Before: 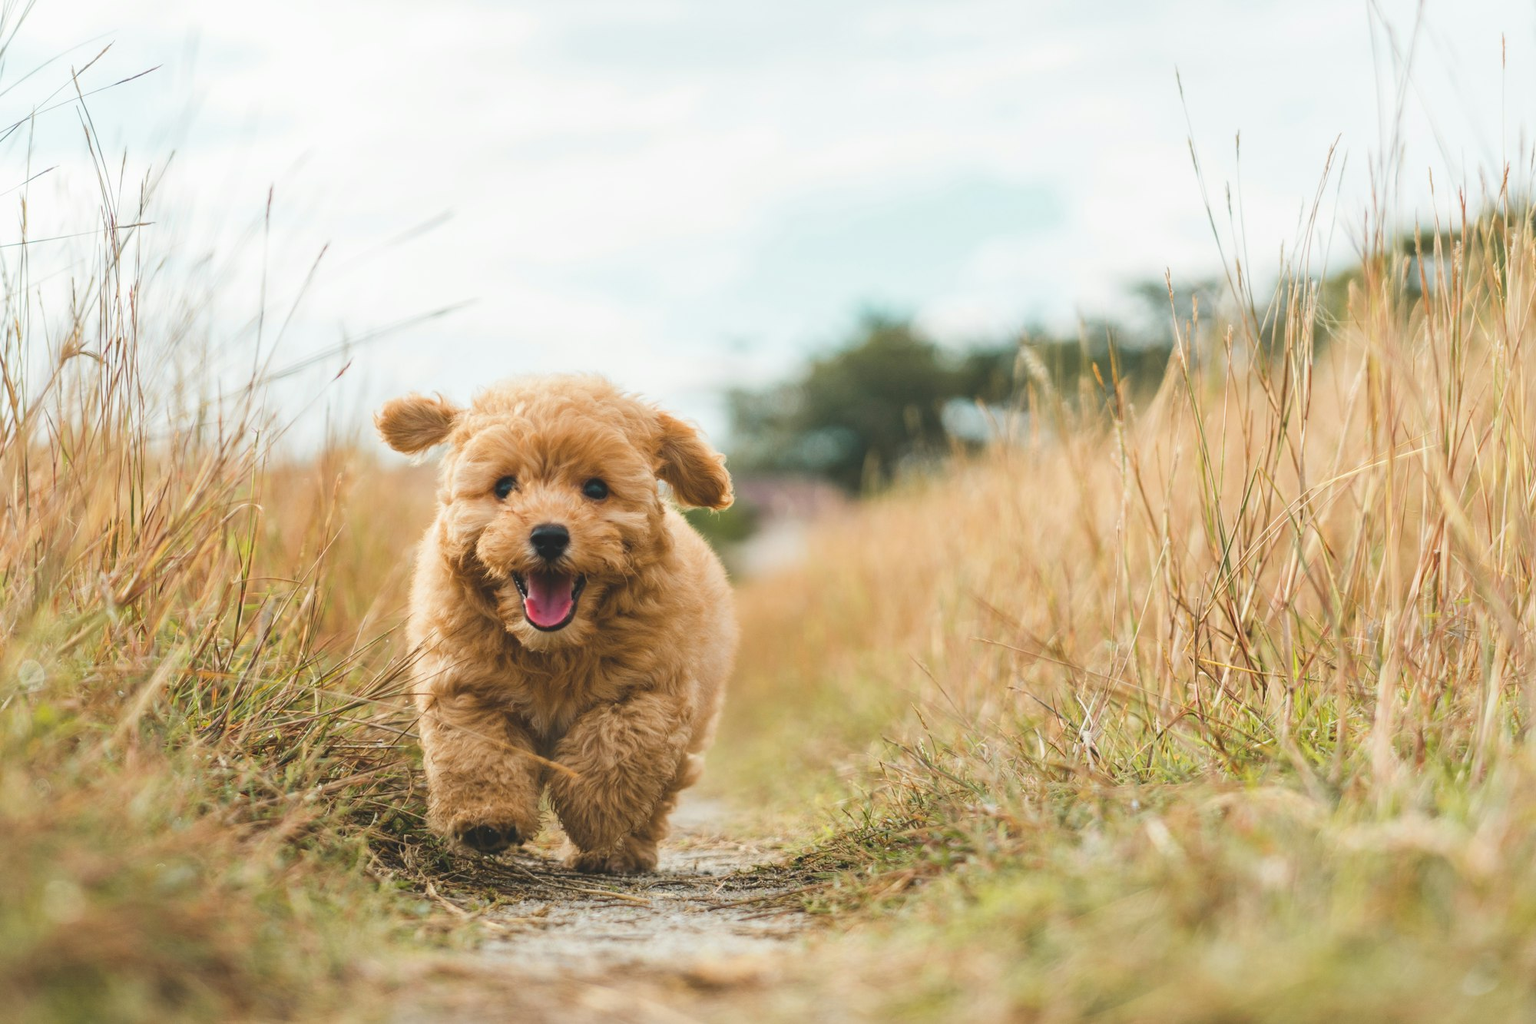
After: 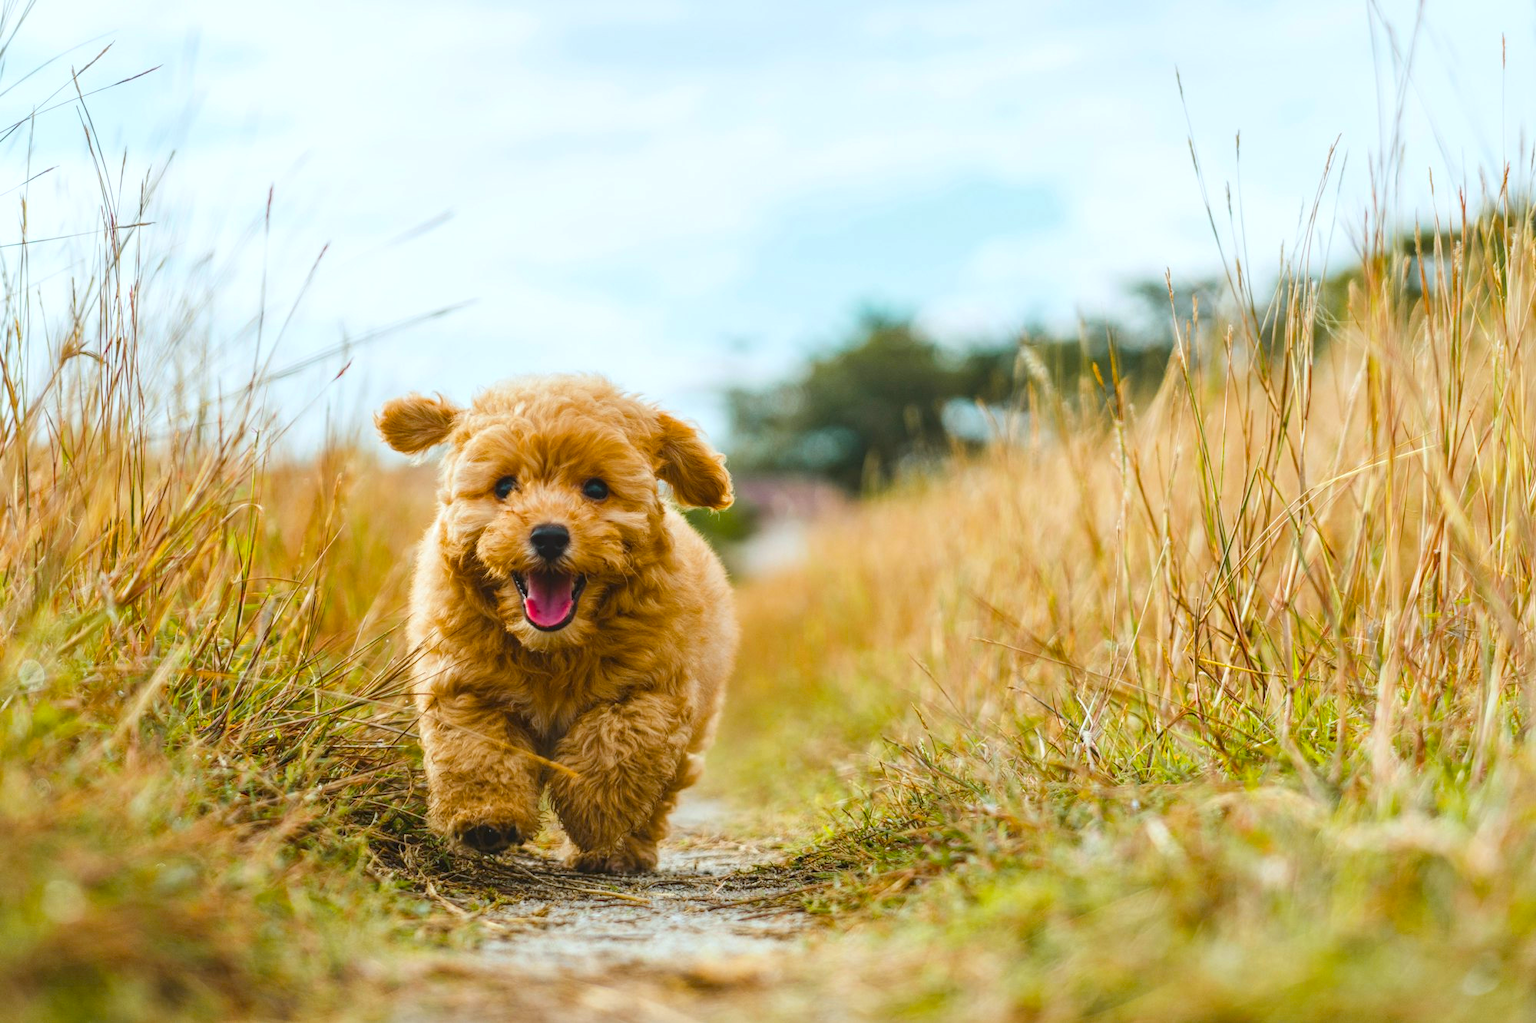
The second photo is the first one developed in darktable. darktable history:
color correction: highlights a* -2.73, highlights b* -2.09, shadows a* 2.41, shadows b* 2.73
local contrast: detail 130%
white balance: red 0.98, blue 1.034
color balance rgb: linear chroma grading › global chroma 15%, perceptual saturation grading › global saturation 30%
